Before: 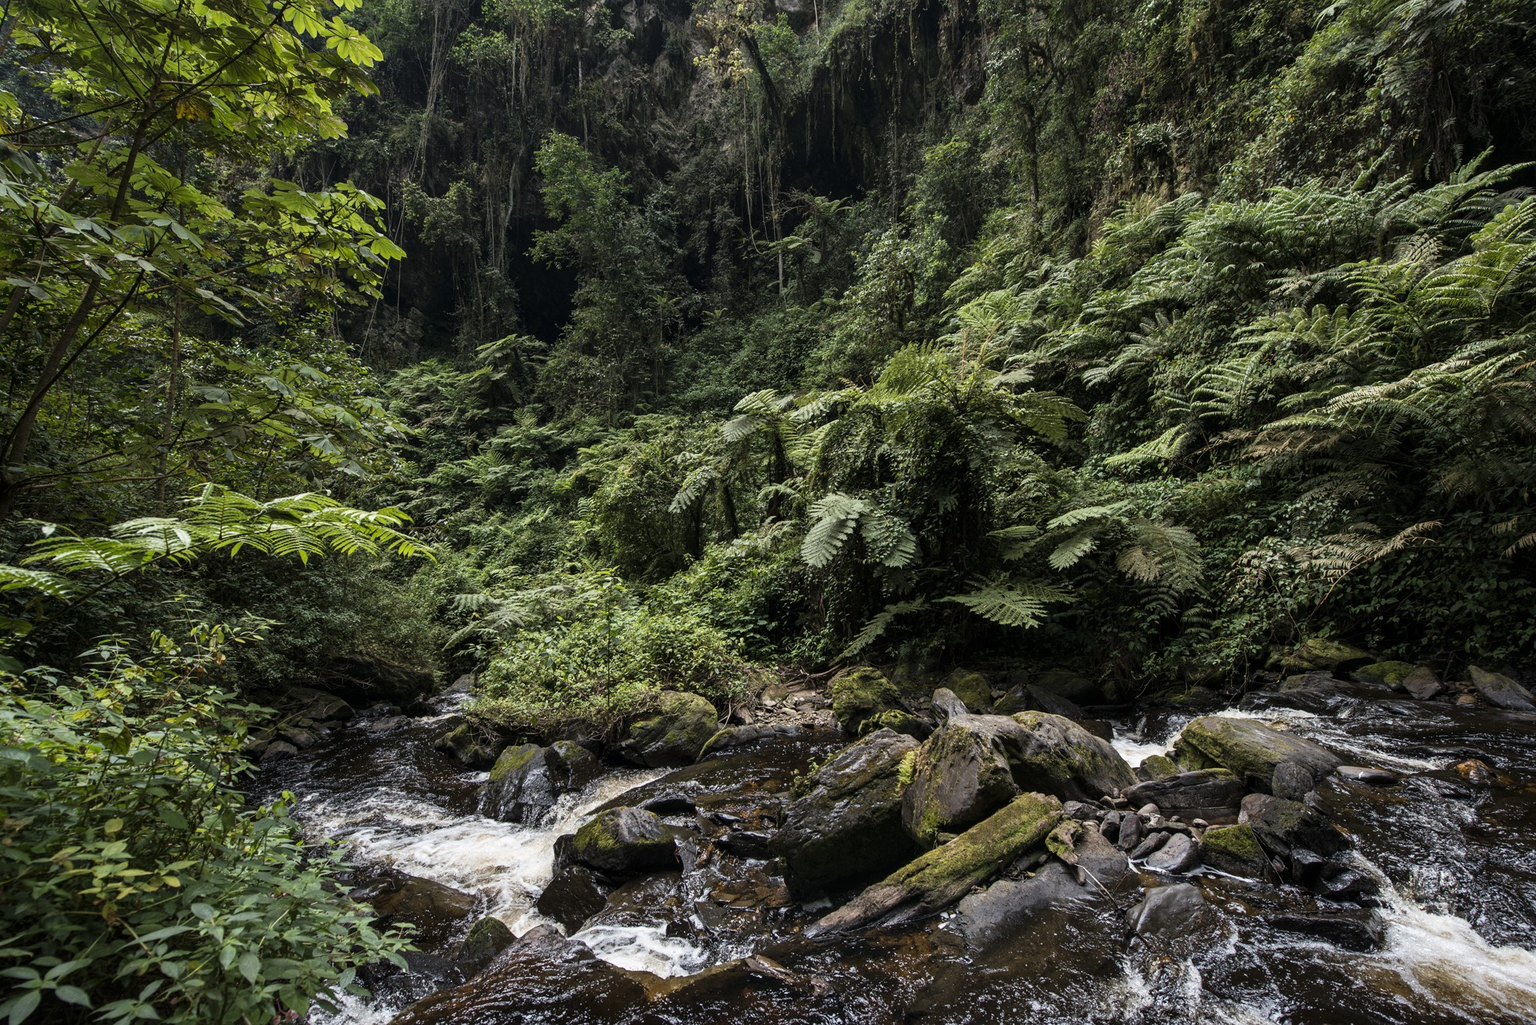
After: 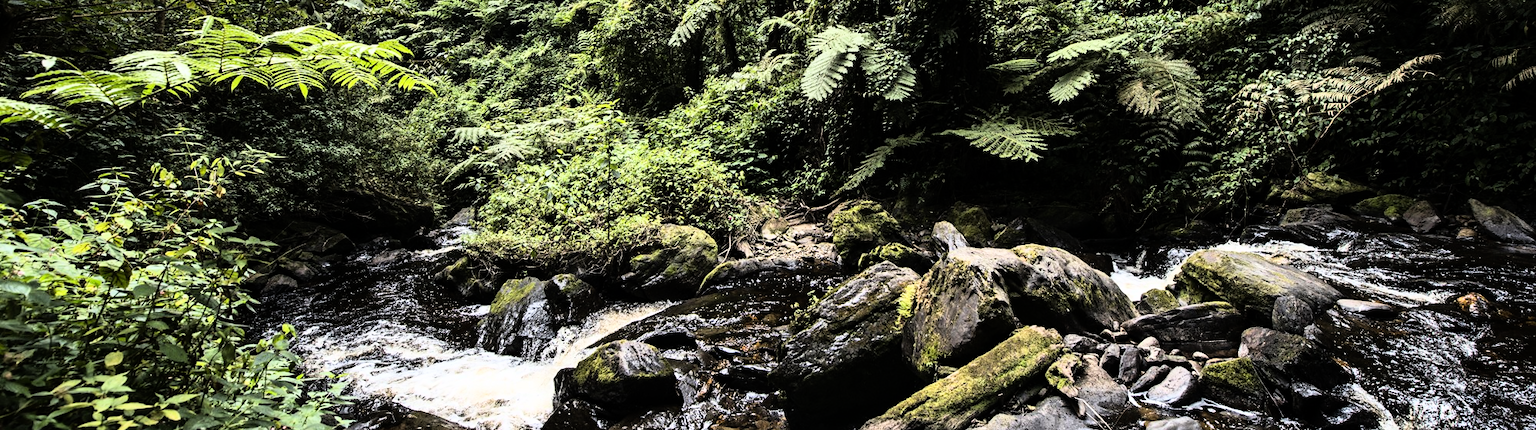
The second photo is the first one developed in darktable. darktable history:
rgb curve: curves: ch0 [(0, 0) (0.21, 0.15) (0.24, 0.21) (0.5, 0.75) (0.75, 0.96) (0.89, 0.99) (1, 1)]; ch1 [(0, 0.02) (0.21, 0.13) (0.25, 0.2) (0.5, 0.67) (0.75, 0.9) (0.89, 0.97) (1, 1)]; ch2 [(0, 0.02) (0.21, 0.13) (0.25, 0.2) (0.5, 0.67) (0.75, 0.9) (0.89, 0.97) (1, 1)], compensate middle gray true
crop: top 45.551%, bottom 12.262%
